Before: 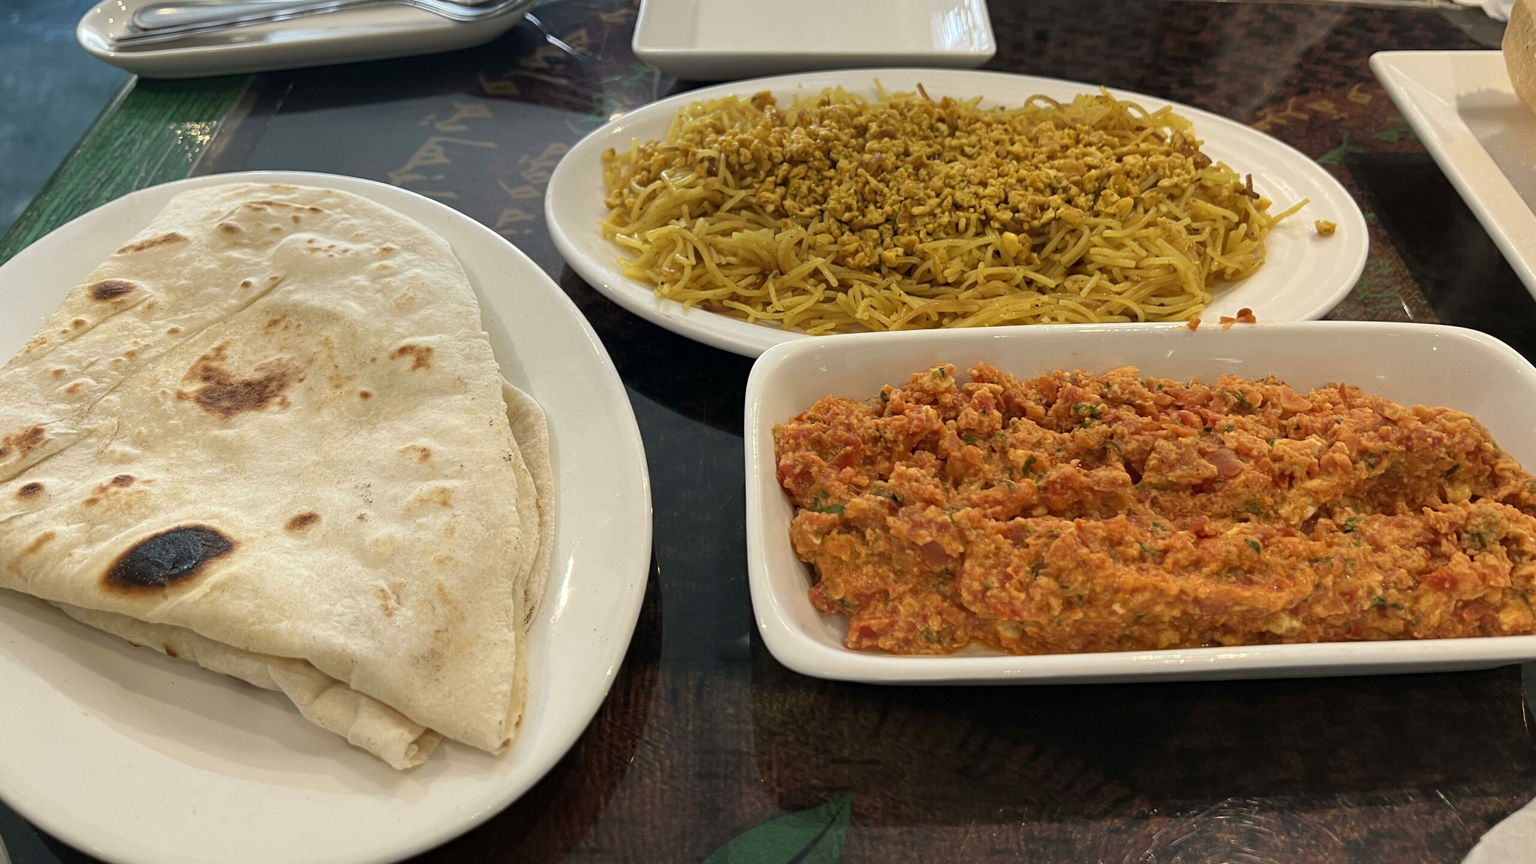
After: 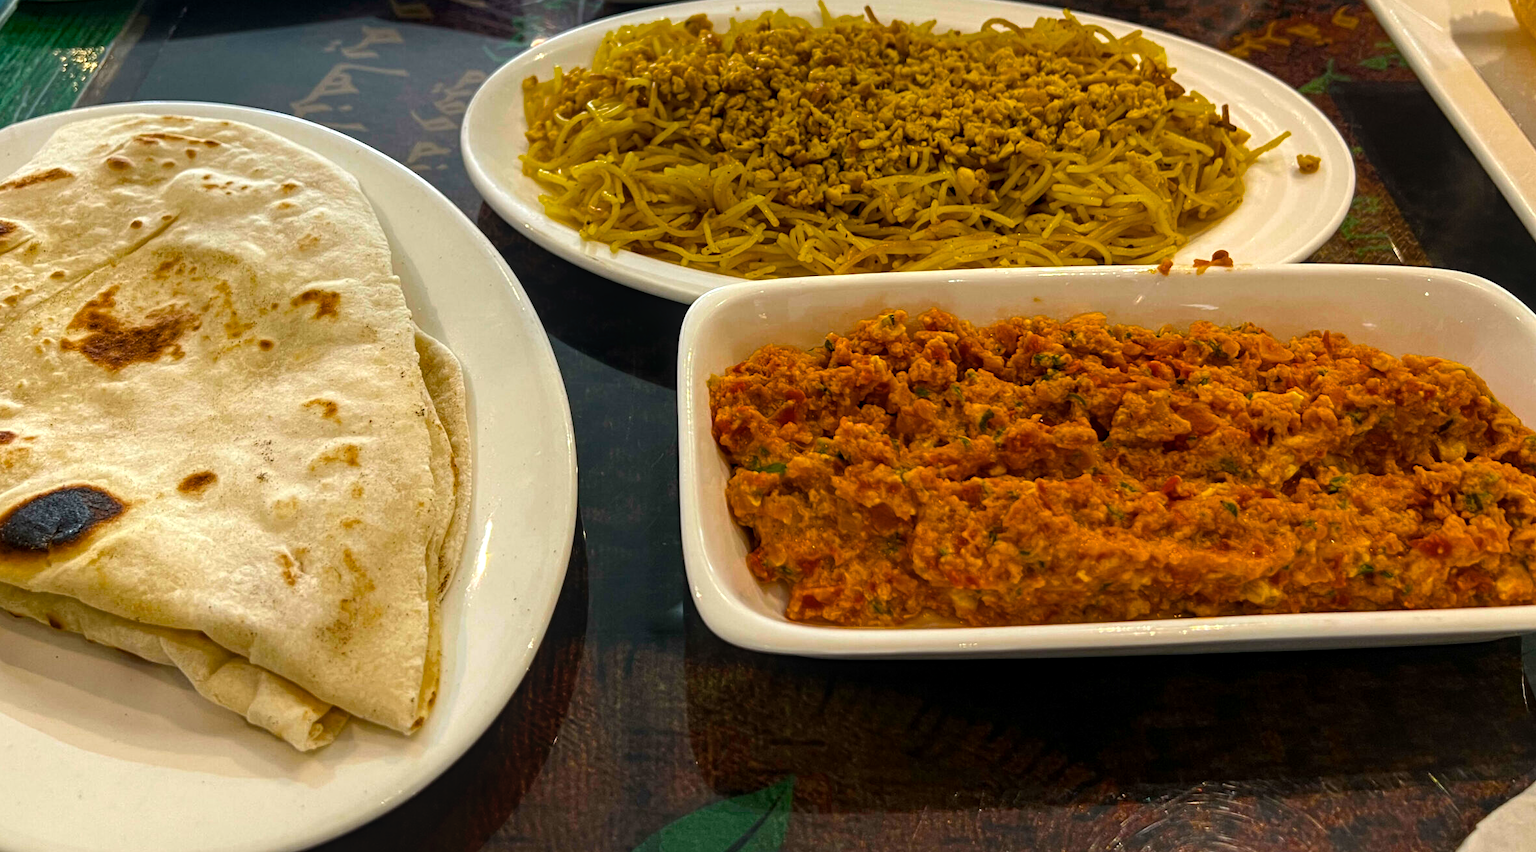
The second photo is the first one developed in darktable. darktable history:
color balance rgb: linear chroma grading › global chroma 9.943%, perceptual saturation grading › global saturation 25.505%, global vibrance 6.445%, contrast 12.295%, saturation formula JzAzBz (2021)
local contrast: on, module defaults
crop and rotate: left 7.889%, top 9.038%
